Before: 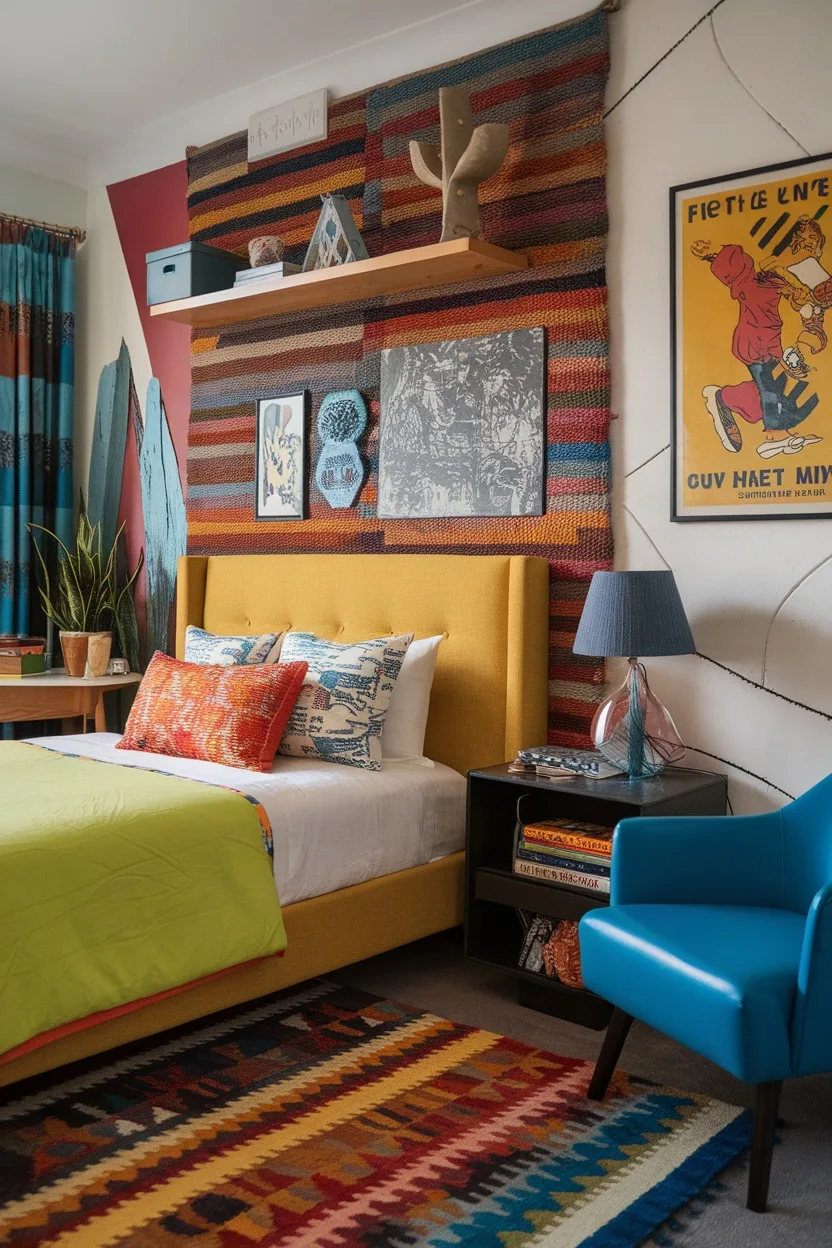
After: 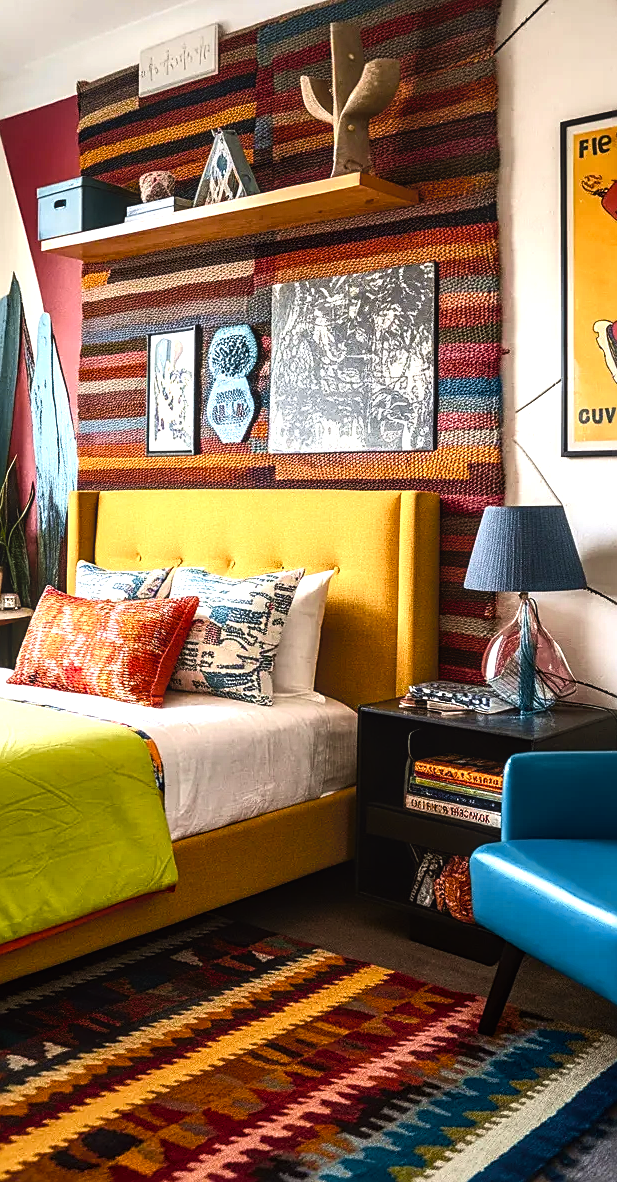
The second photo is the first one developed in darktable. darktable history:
sharpen: on, module defaults
local contrast: on, module defaults
crop and rotate: left 13.15%, top 5.251%, right 12.609%
tone curve: curves: ch0 [(0, 0.024) (0.119, 0.146) (0.474, 0.464) (0.718, 0.721) (0.817, 0.839) (1, 0.998)]; ch1 [(0, 0) (0.377, 0.416) (0.439, 0.451) (0.477, 0.477) (0.501, 0.504) (0.538, 0.544) (0.58, 0.602) (0.664, 0.676) (0.783, 0.804) (1, 1)]; ch2 [(0, 0) (0.38, 0.405) (0.463, 0.456) (0.498, 0.497) (0.524, 0.535) (0.578, 0.576) (0.648, 0.665) (1, 1)], color space Lab, independent channels, preserve colors none
color balance rgb: shadows lift › luminance -20%, power › hue 72.24°, highlights gain › luminance 15%, global offset › hue 171.6°, perceptual saturation grading › highlights -15%, perceptual saturation grading › shadows 25%, global vibrance 35%, contrast 10%
rotate and perspective: automatic cropping original format, crop left 0, crop top 0
tone equalizer: -8 EV -0.75 EV, -7 EV -0.7 EV, -6 EV -0.6 EV, -5 EV -0.4 EV, -3 EV 0.4 EV, -2 EV 0.6 EV, -1 EV 0.7 EV, +0 EV 0.75 EV, edges refinement/feathering 500, mask exposure compensation -1.57 EV, preserve details no
